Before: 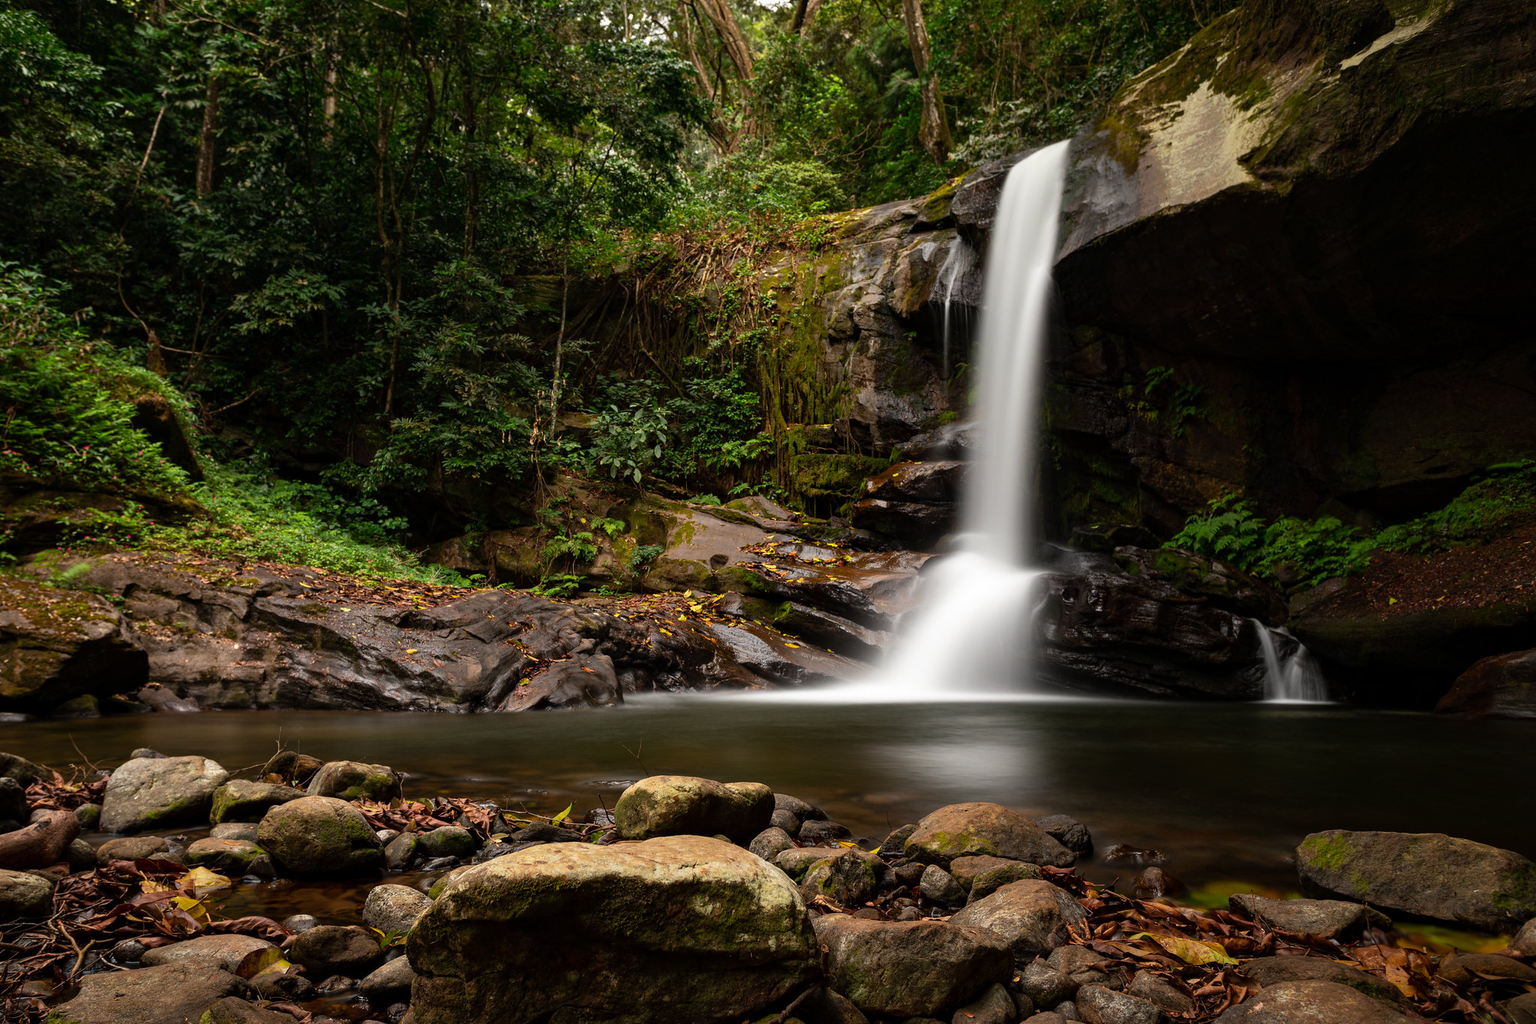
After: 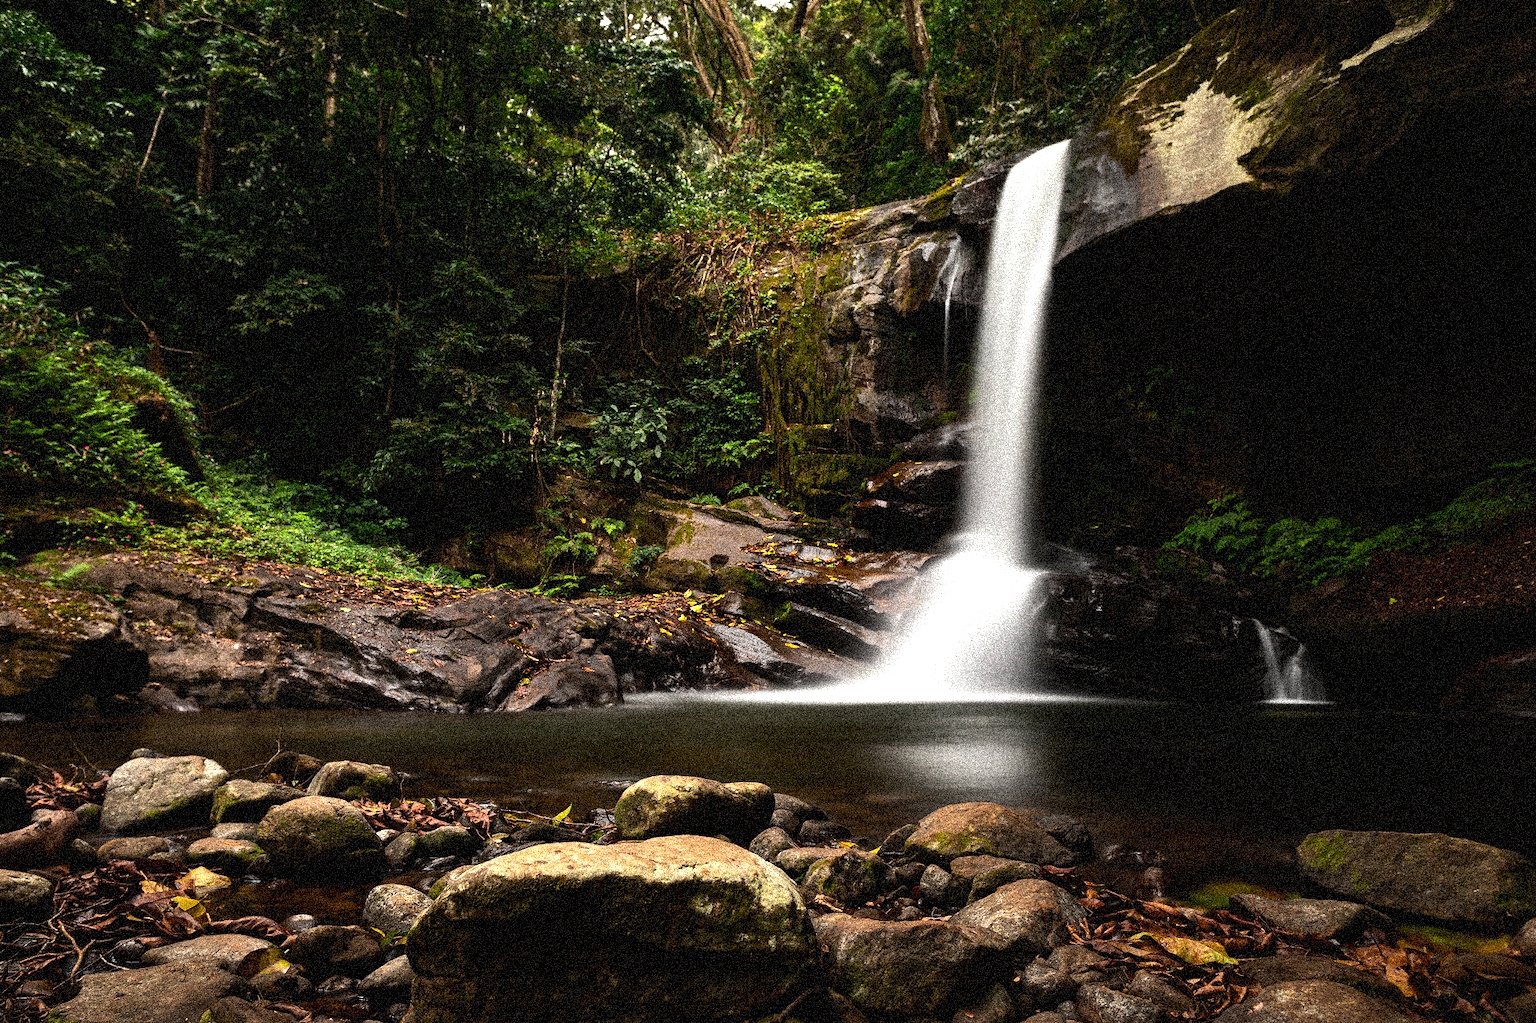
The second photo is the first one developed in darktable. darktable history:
tone equalizer: -8 EV -0.75 EV, -7 EV -0.7 EV, -6 EV -0.6 EV, -5 EV -0.4 EV, -3 EV 0.4 EV, -2 EV 0.6 EV, -1 EV 0.7 EV, +0 EV 0.75 EV, edges refinement/feathering 500, mask exposure compensation -1.57 EV, preserve details no
grain: coarseness 3.75 ISO, strength 100%, mid-tones bias 0%
